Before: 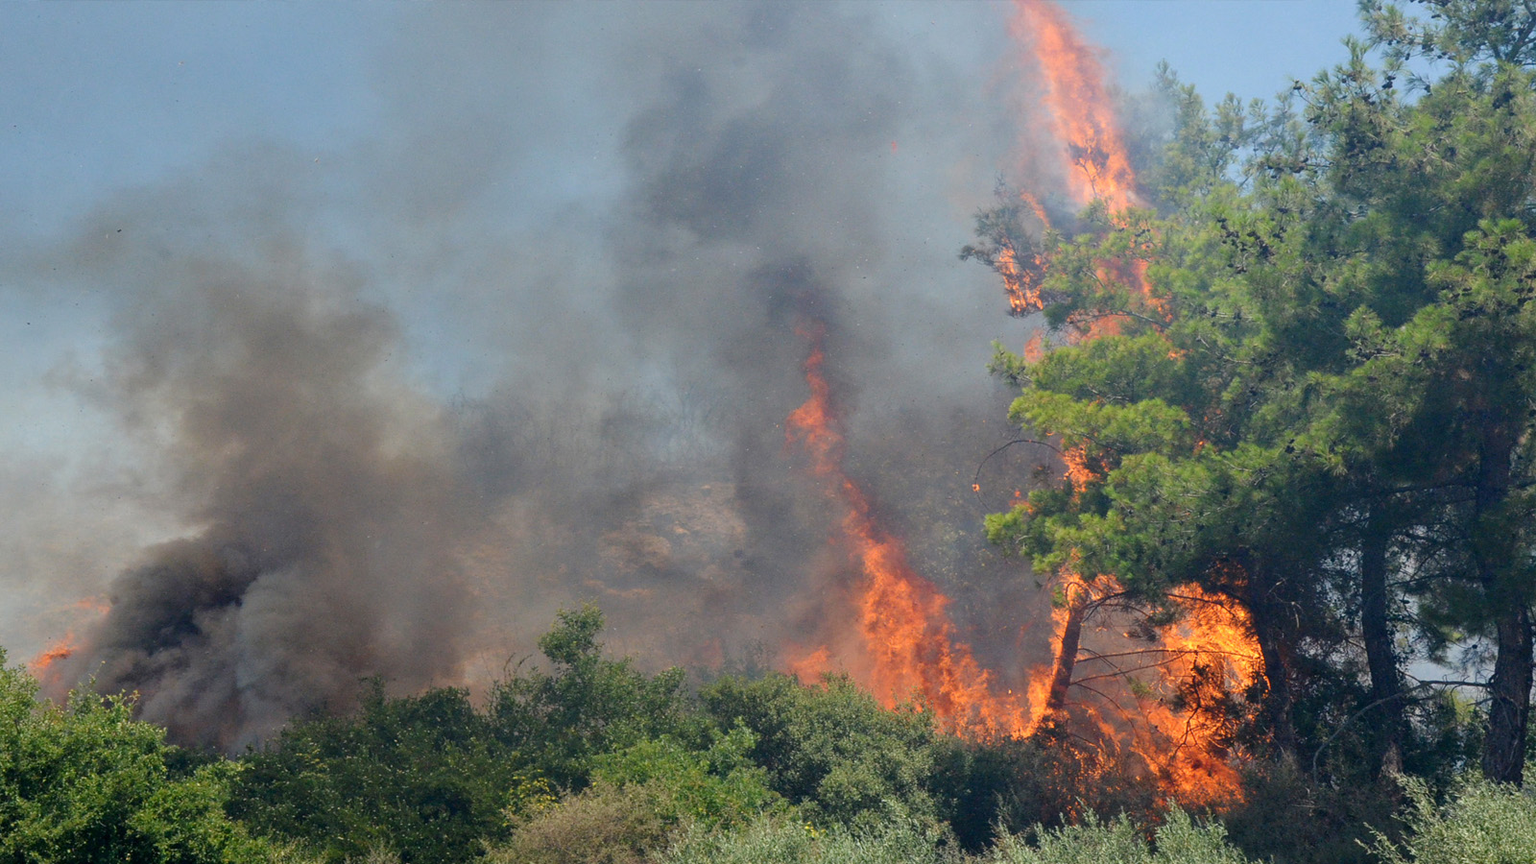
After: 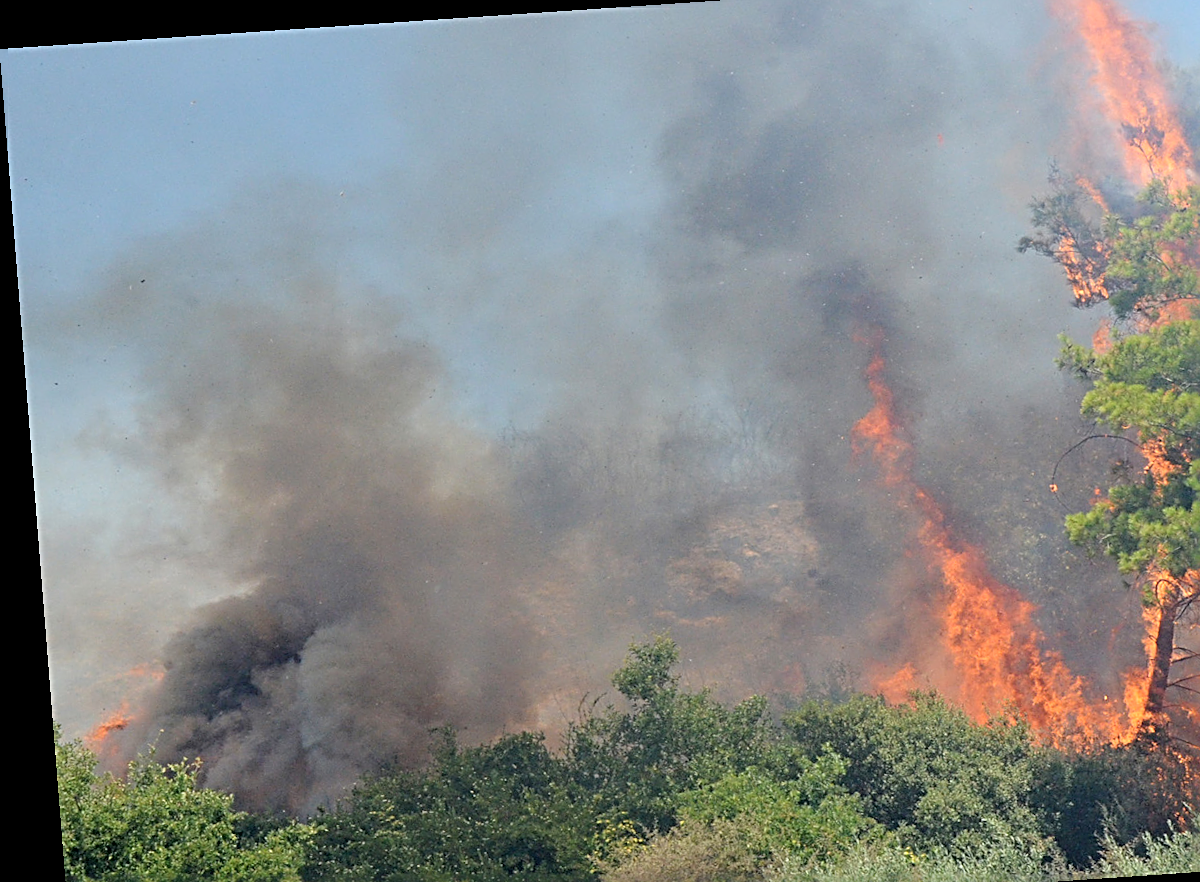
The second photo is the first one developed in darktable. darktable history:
crop: top 5.803%, right 27.864%, bottom 5.804%
exposure: compensate highlight preservation false
contrast brightness saturation: brightness 0.13
sharpen: radius 3.025, amount 0.757
rotate and perspective: rotation -4.2°, shear 0.006, automatic cropping off
